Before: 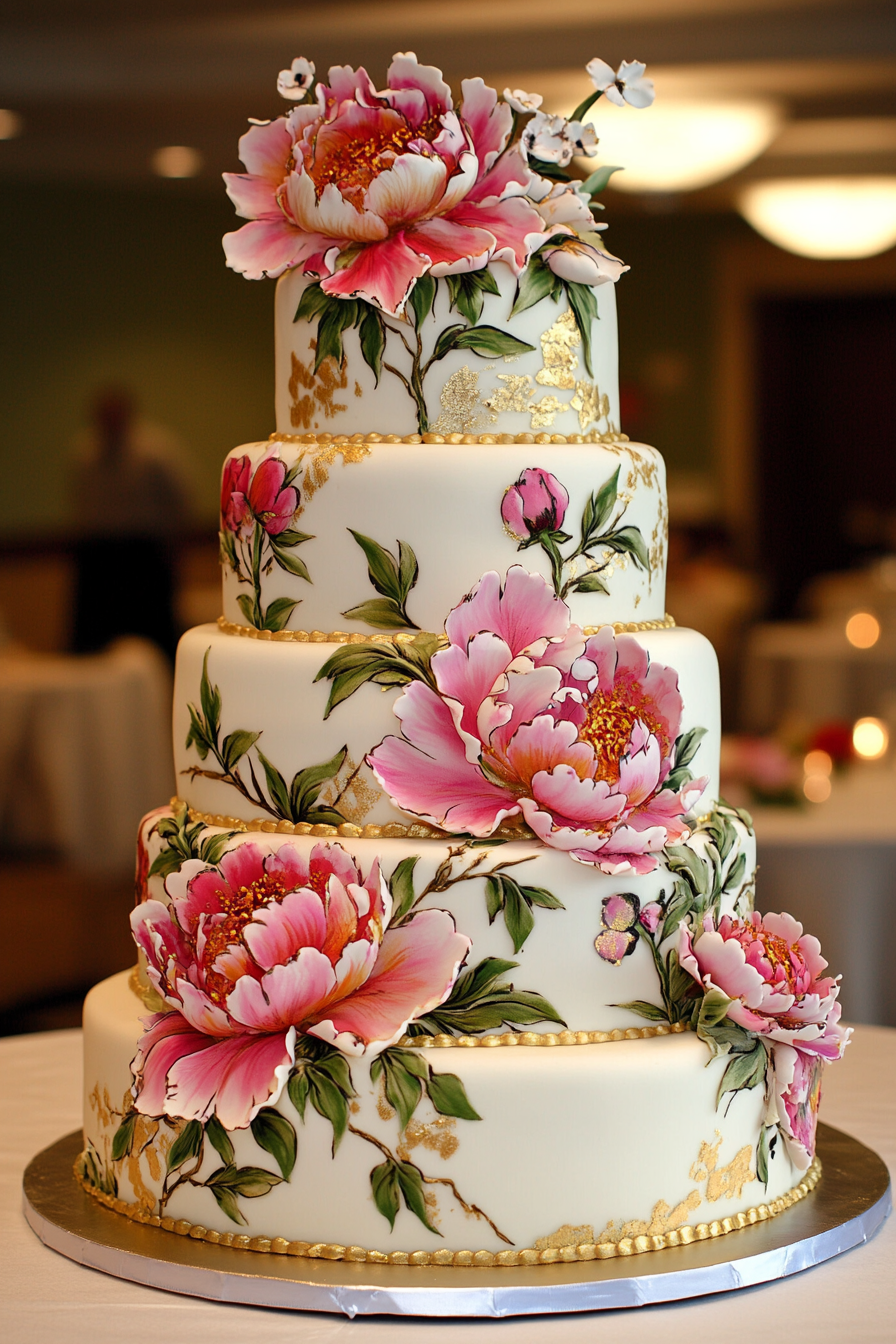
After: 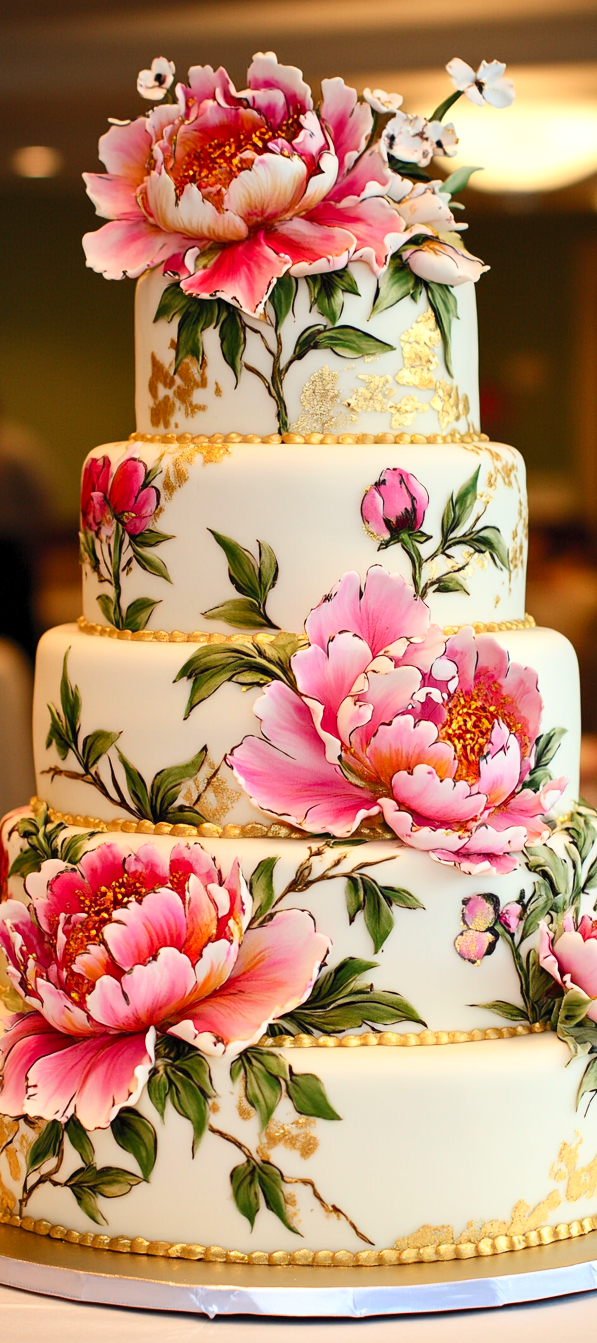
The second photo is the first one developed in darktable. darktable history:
crop and rotate: left 15.628%, right 17.727%
contrast brightness saturation: contrast 0.201, brightness 0.157, saturation 0.224
